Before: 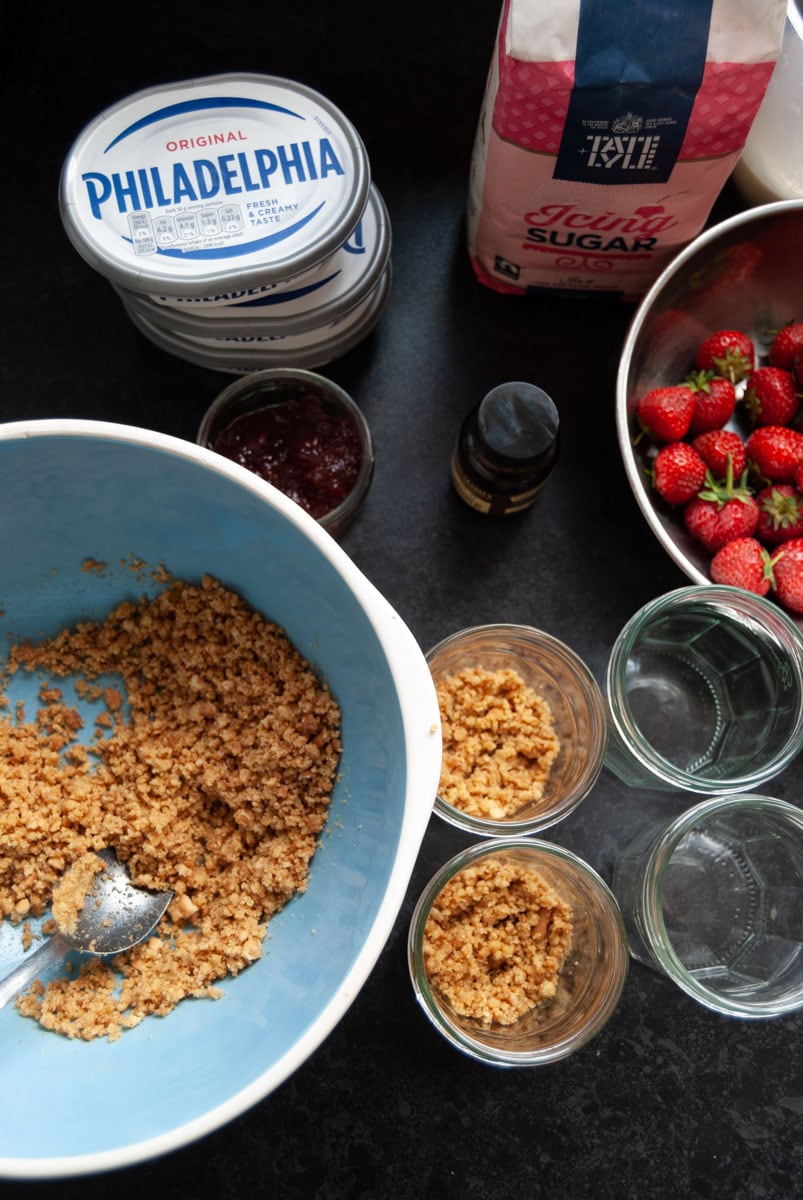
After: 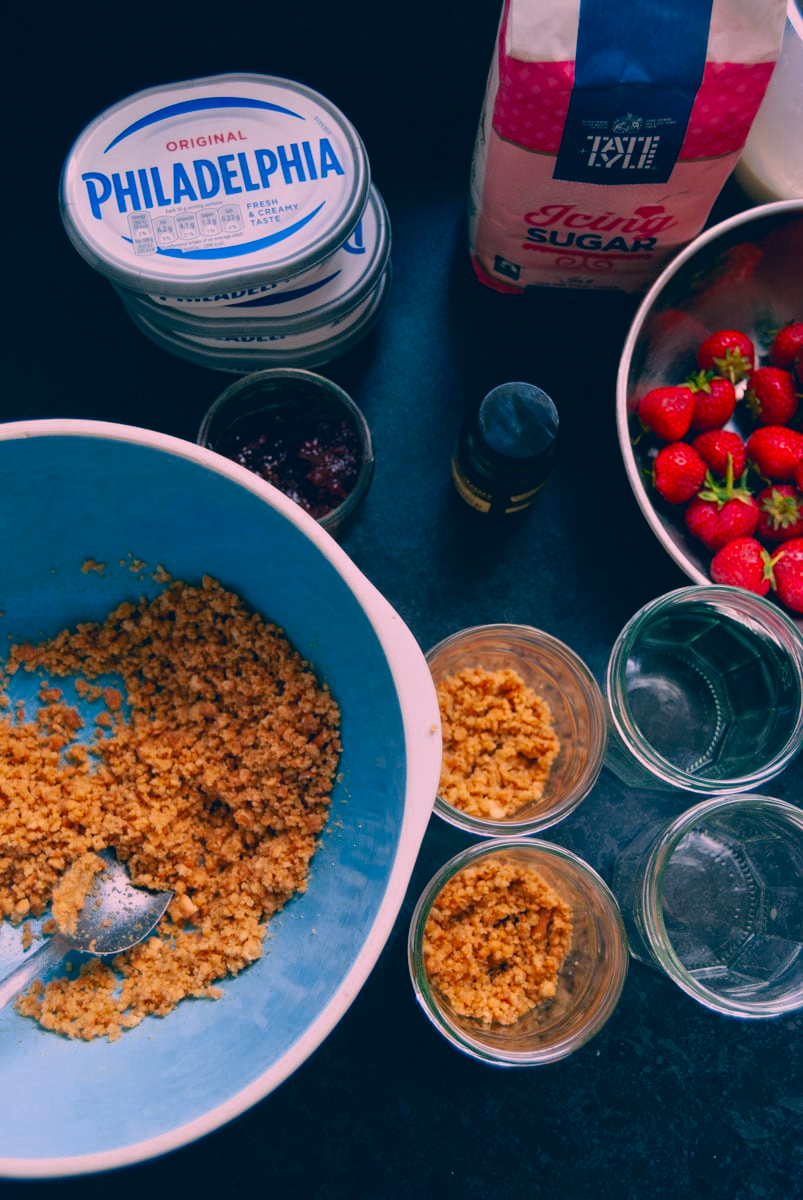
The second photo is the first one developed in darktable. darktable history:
tone equalizer: -8 EV -0.001 EV, -7 EV 0.004 EV, -6 EV -0.038 EV, -5 EV 0.014 EV, -4 EV -0.017 EV, -3 EV 0.034 EV, -2 EV -0.07 EV, -1 EV -0.31 EV, +0 EV -0.566 EV
color zones: curves: ch0 [(0.25, 0.5) (0.636, 0.25) (0.75, 0.5)]
color correction: highlights a* 16.25, highlights b* 0.271, shadows a* -14.89, shadows b* -14.05, saturation 1.49
